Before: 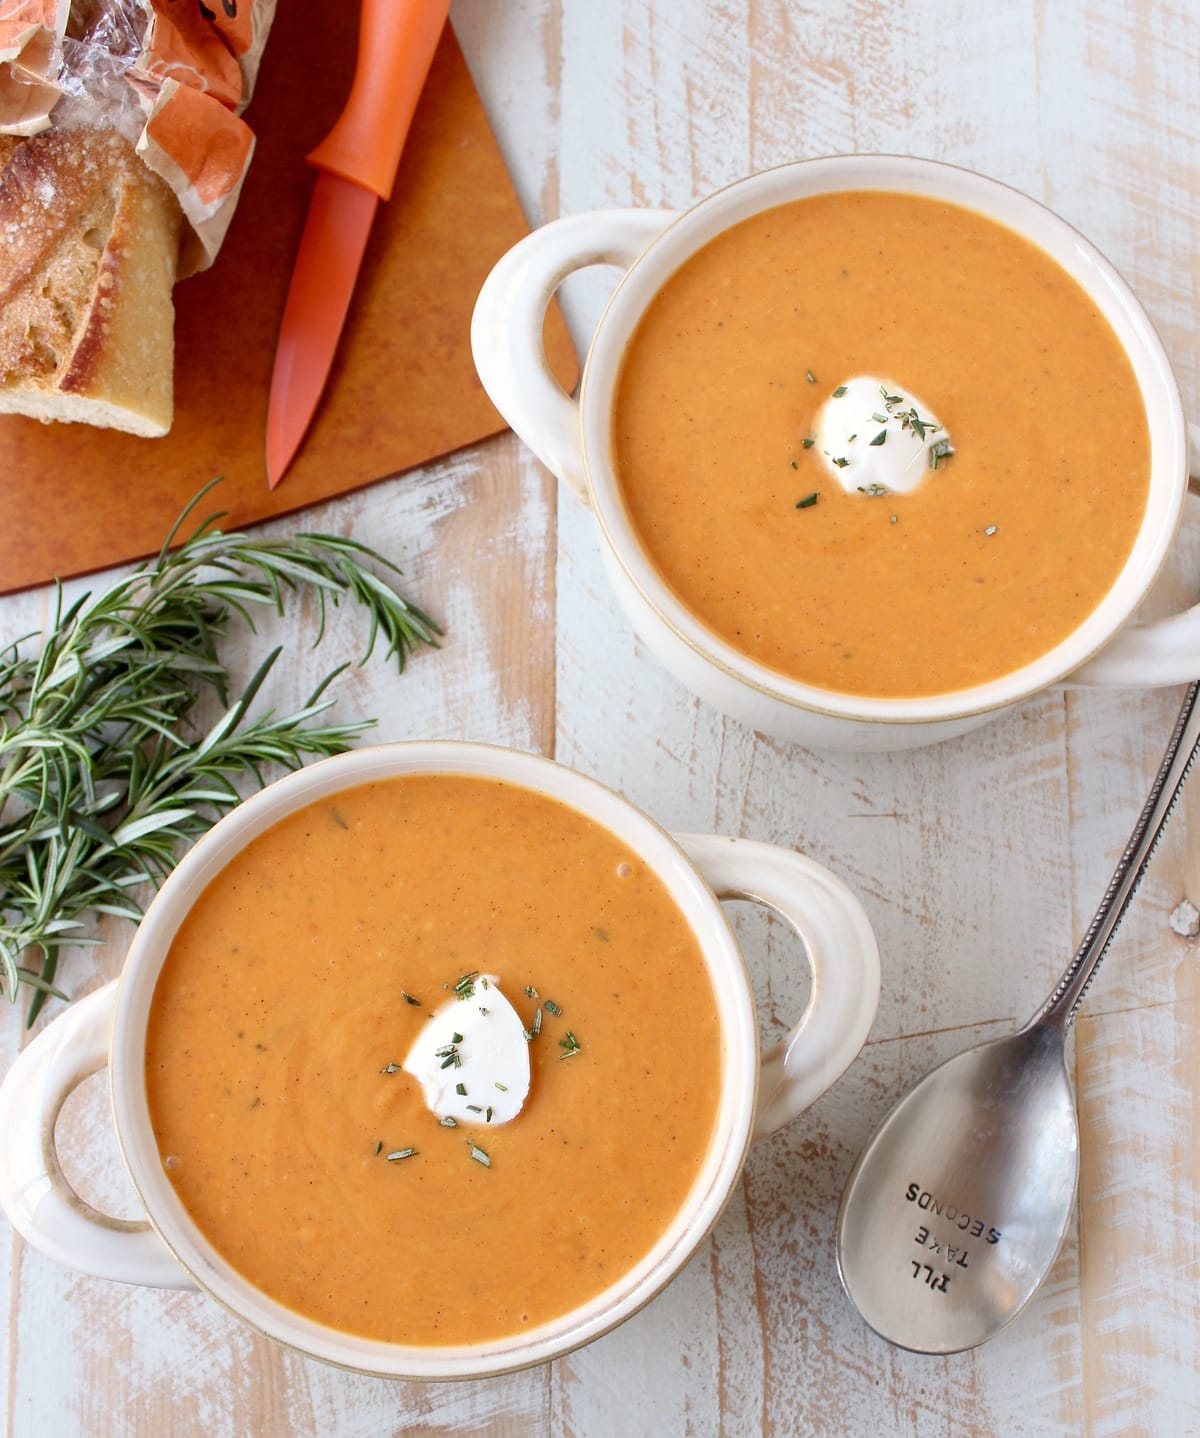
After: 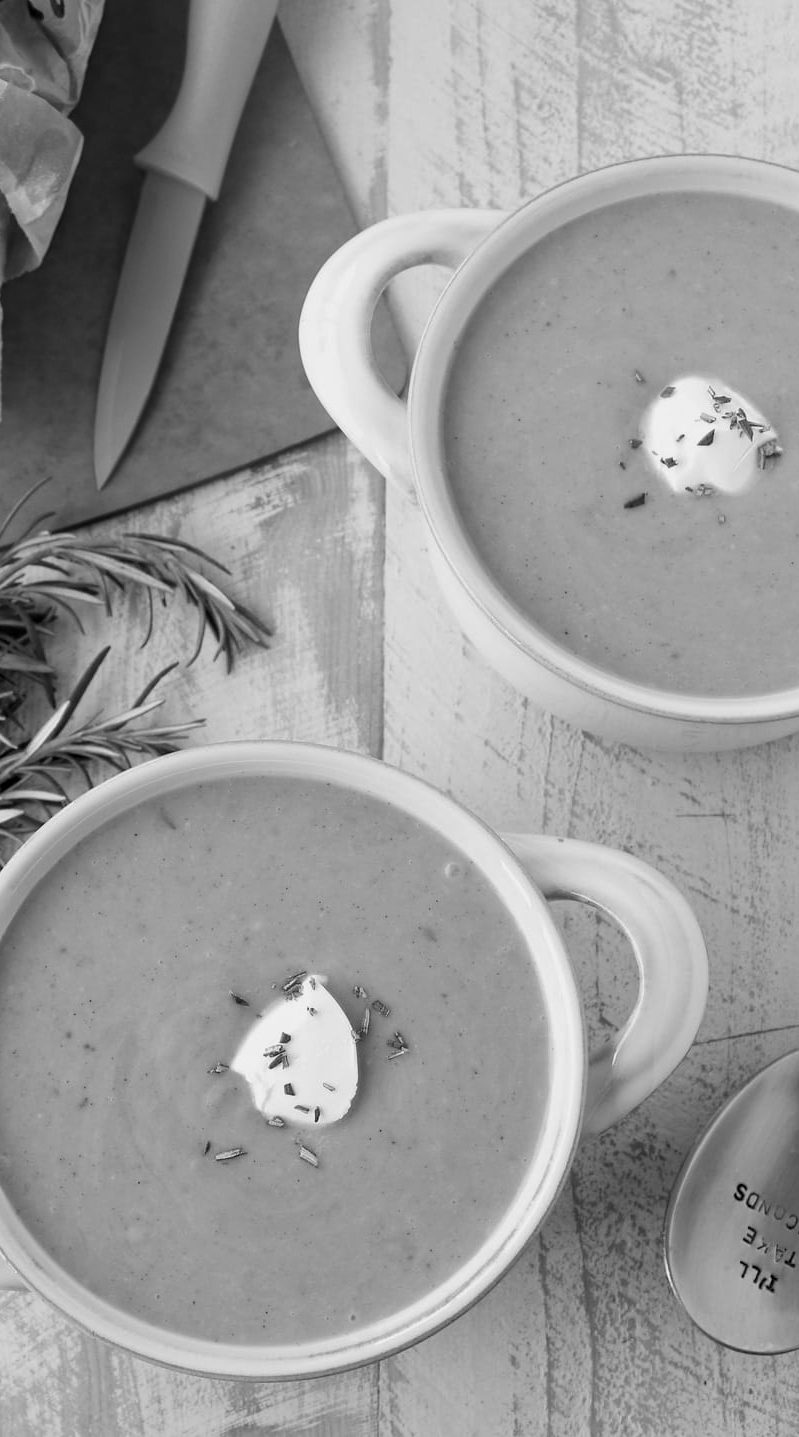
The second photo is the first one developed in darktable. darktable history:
crop and rotate: left 14.385%, right 18.948%
monochrome: a -71.75, b 75.82
haze removal: compatibility mode true, adaptive false
